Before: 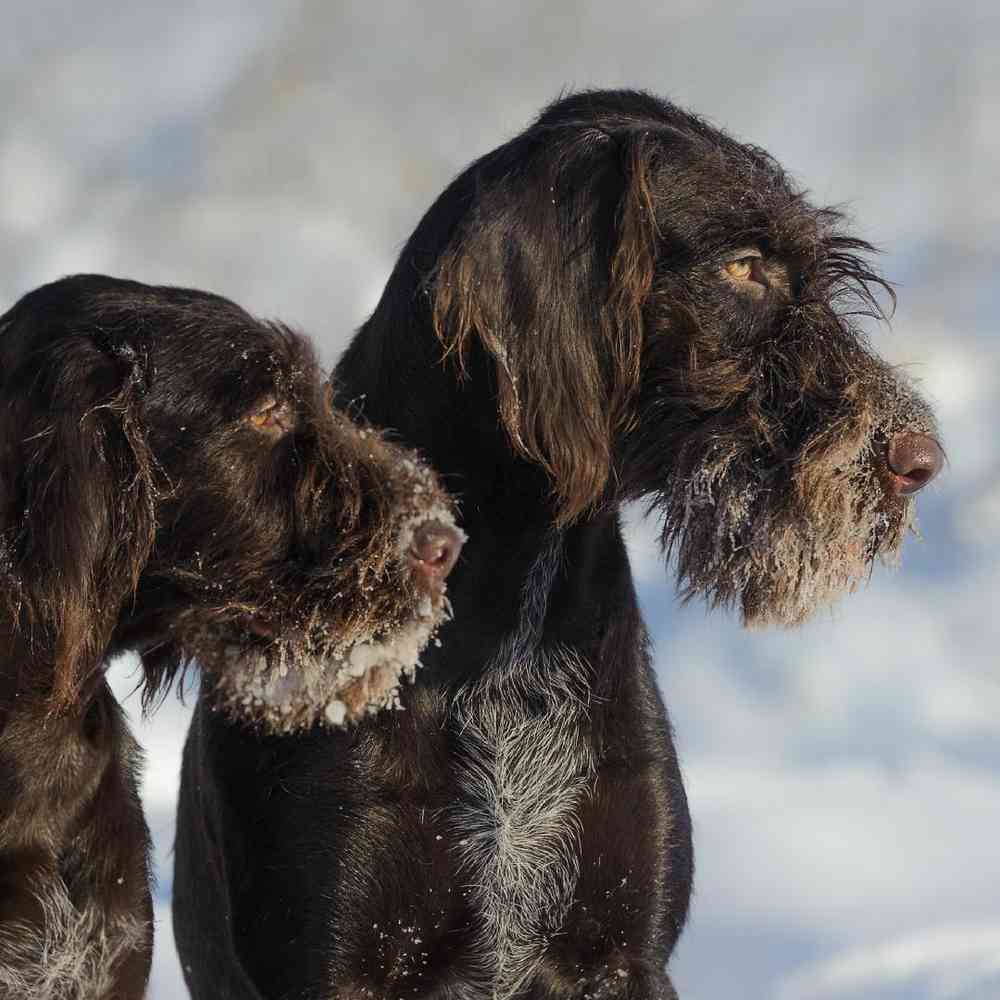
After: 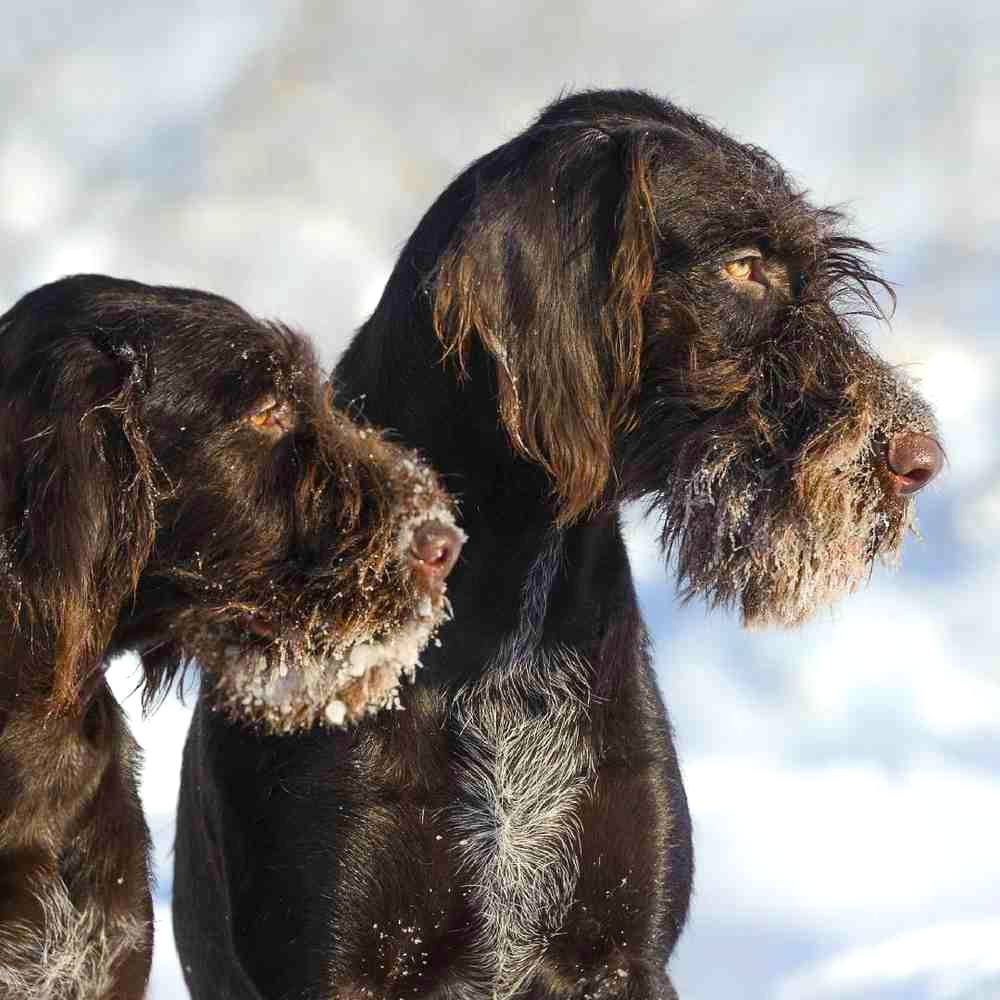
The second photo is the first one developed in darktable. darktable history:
exposure: black level correction 0, exposure 0.5 EV, compensate exposure bias true, compensate highlight preservation false
levels: levels [0, 0.474, 0.947]
color balance rgb: perceptual saturation grading › global saturation 20%, perceptual saturation grading › highlights -25%, perceptual saturation grading › shadows 25%
